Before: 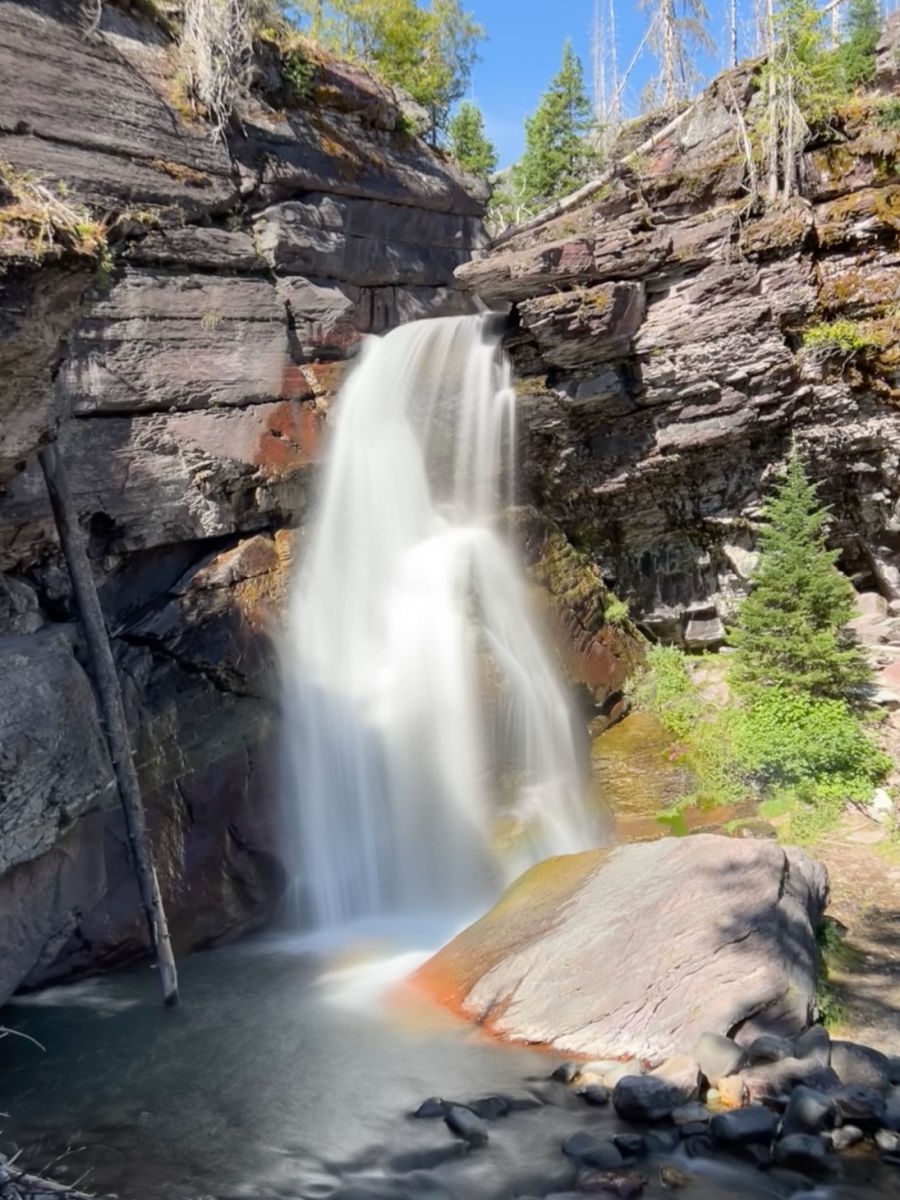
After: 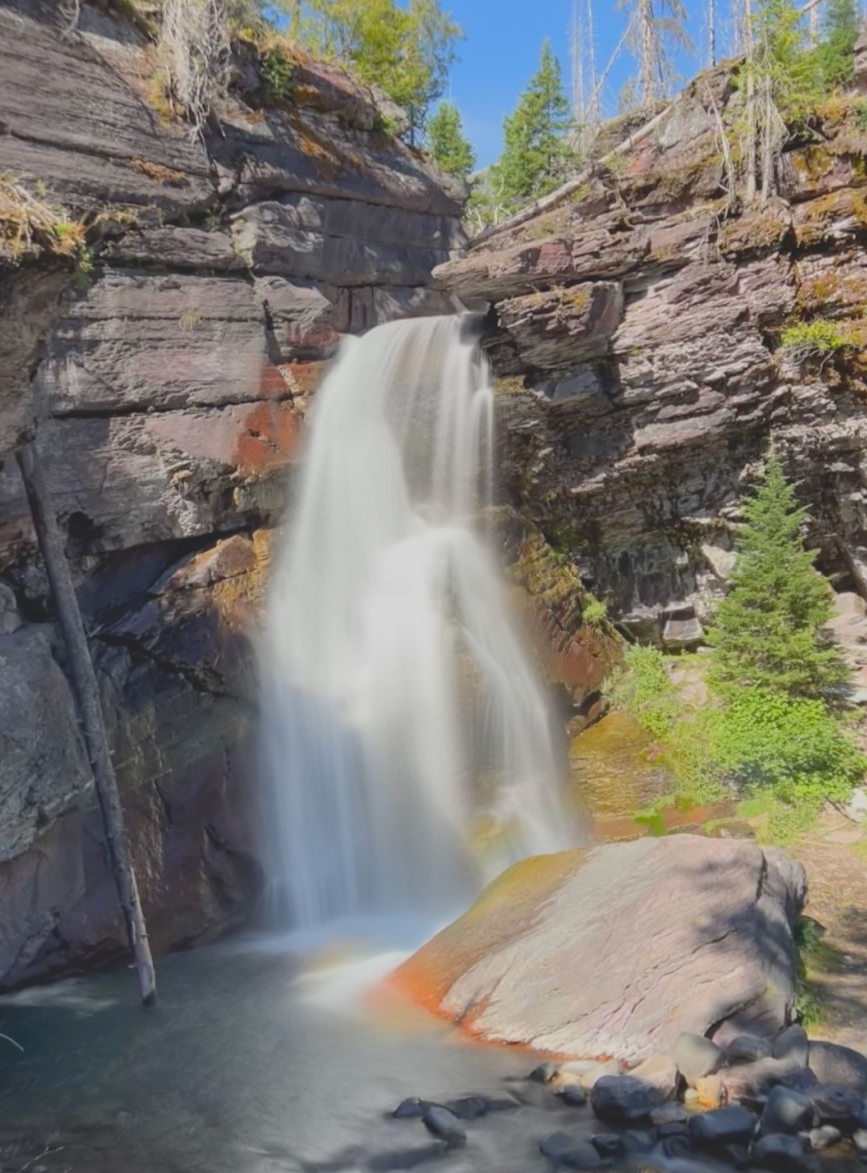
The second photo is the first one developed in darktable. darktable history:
contrast brightness saturation: contrast -0.28
crop and rotate: left 2.536%, right 1.107%, bottom 2.246%
